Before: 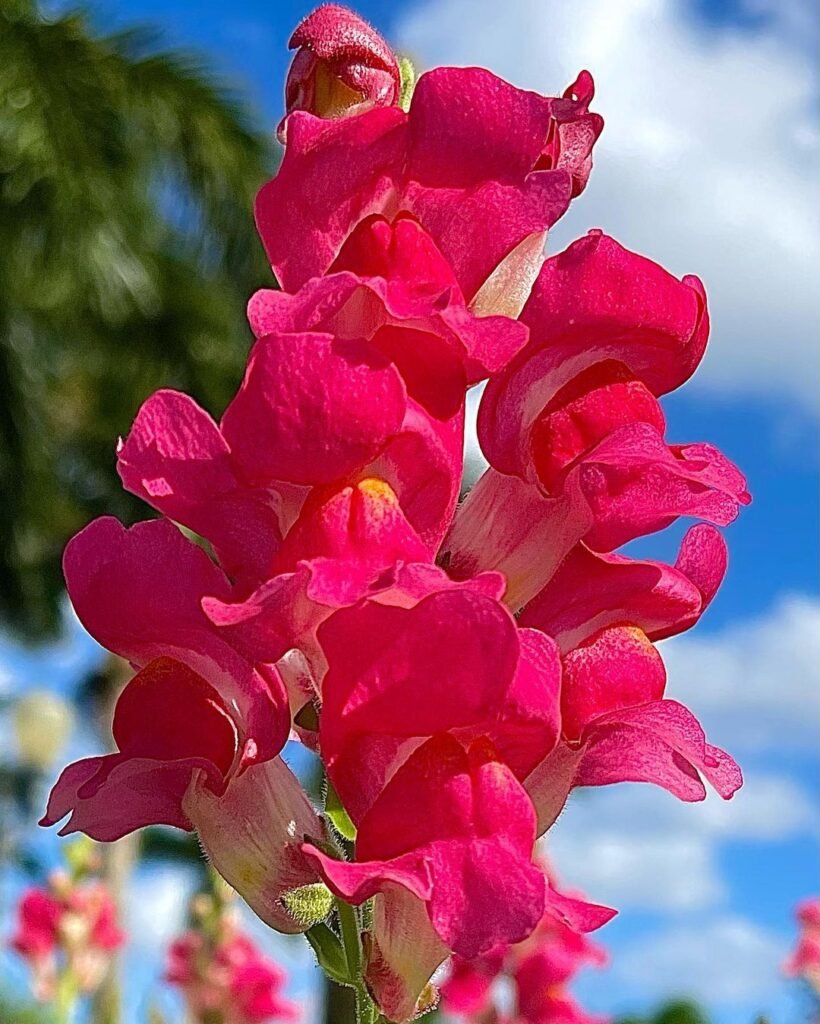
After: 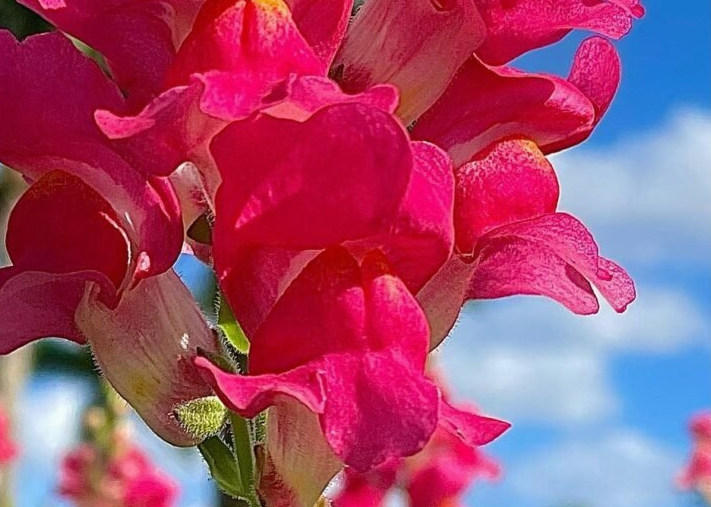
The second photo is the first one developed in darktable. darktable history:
exposure: exposure -0.051 EV, compensate highlight preservation false
crop and rotate: left 13.268%, top 47.656%, bottom 2.759%
